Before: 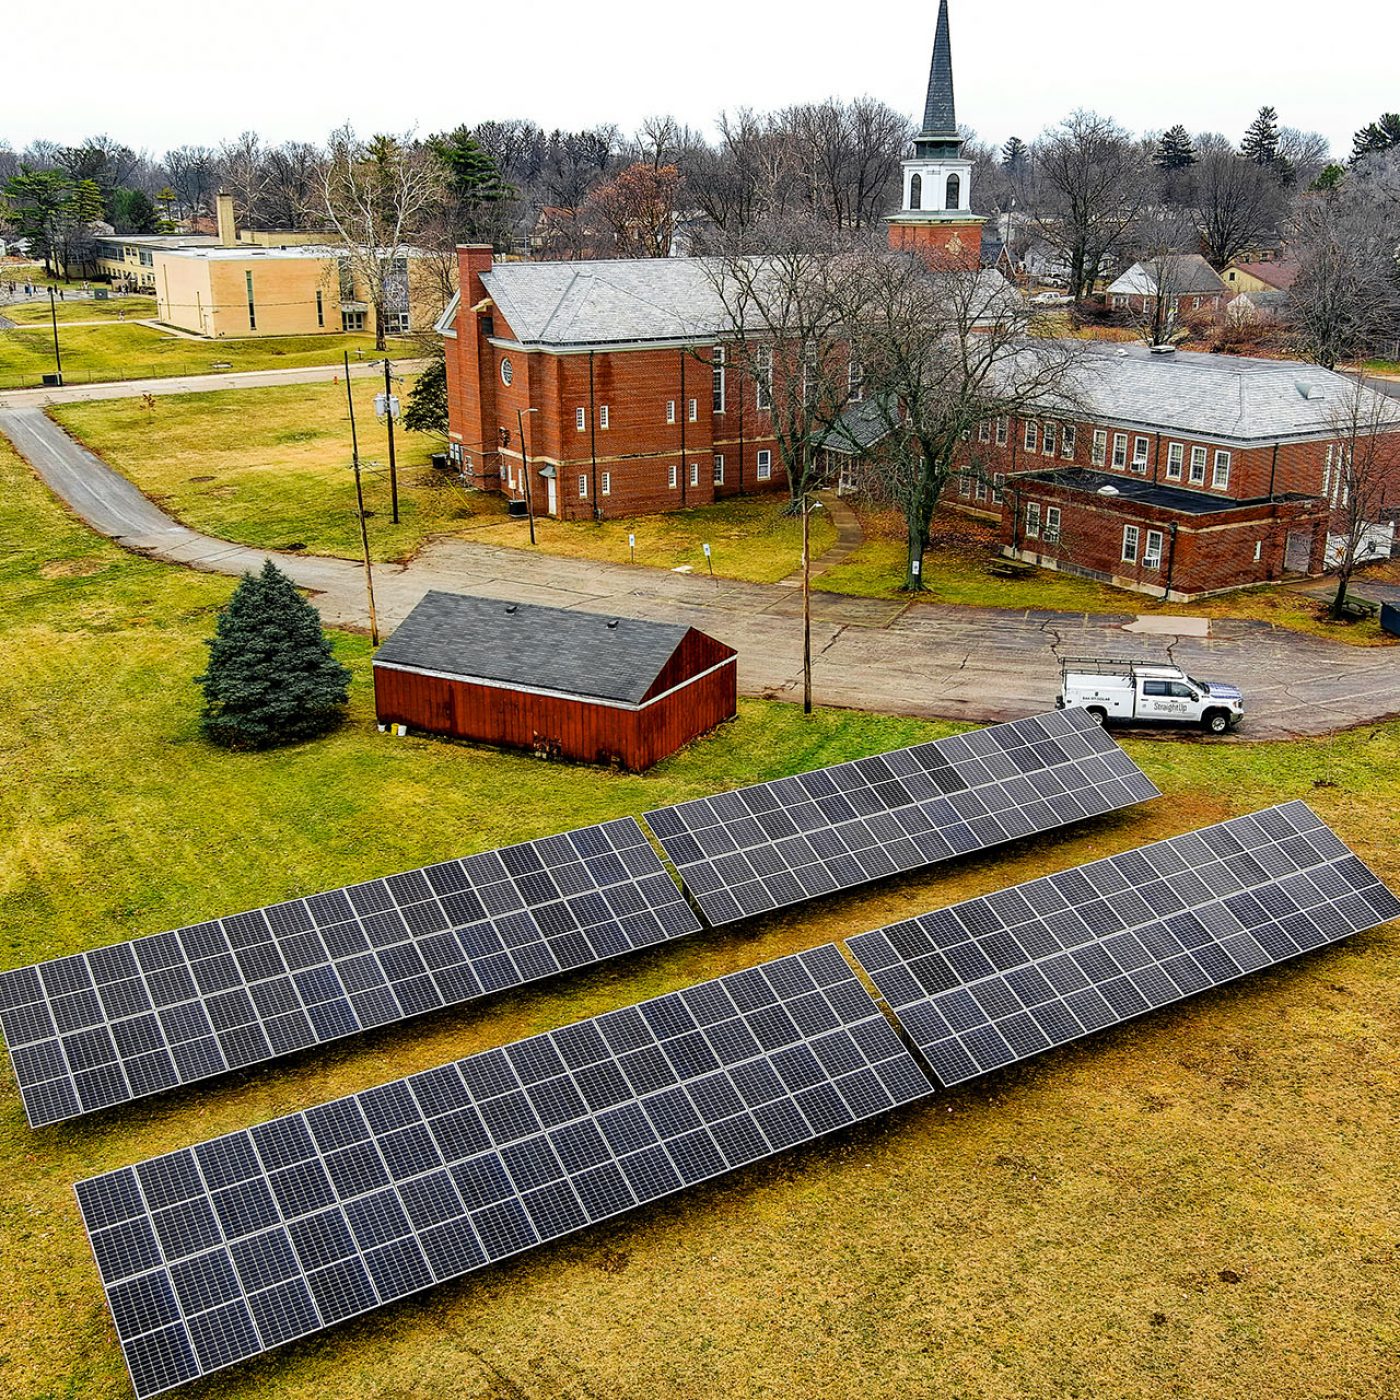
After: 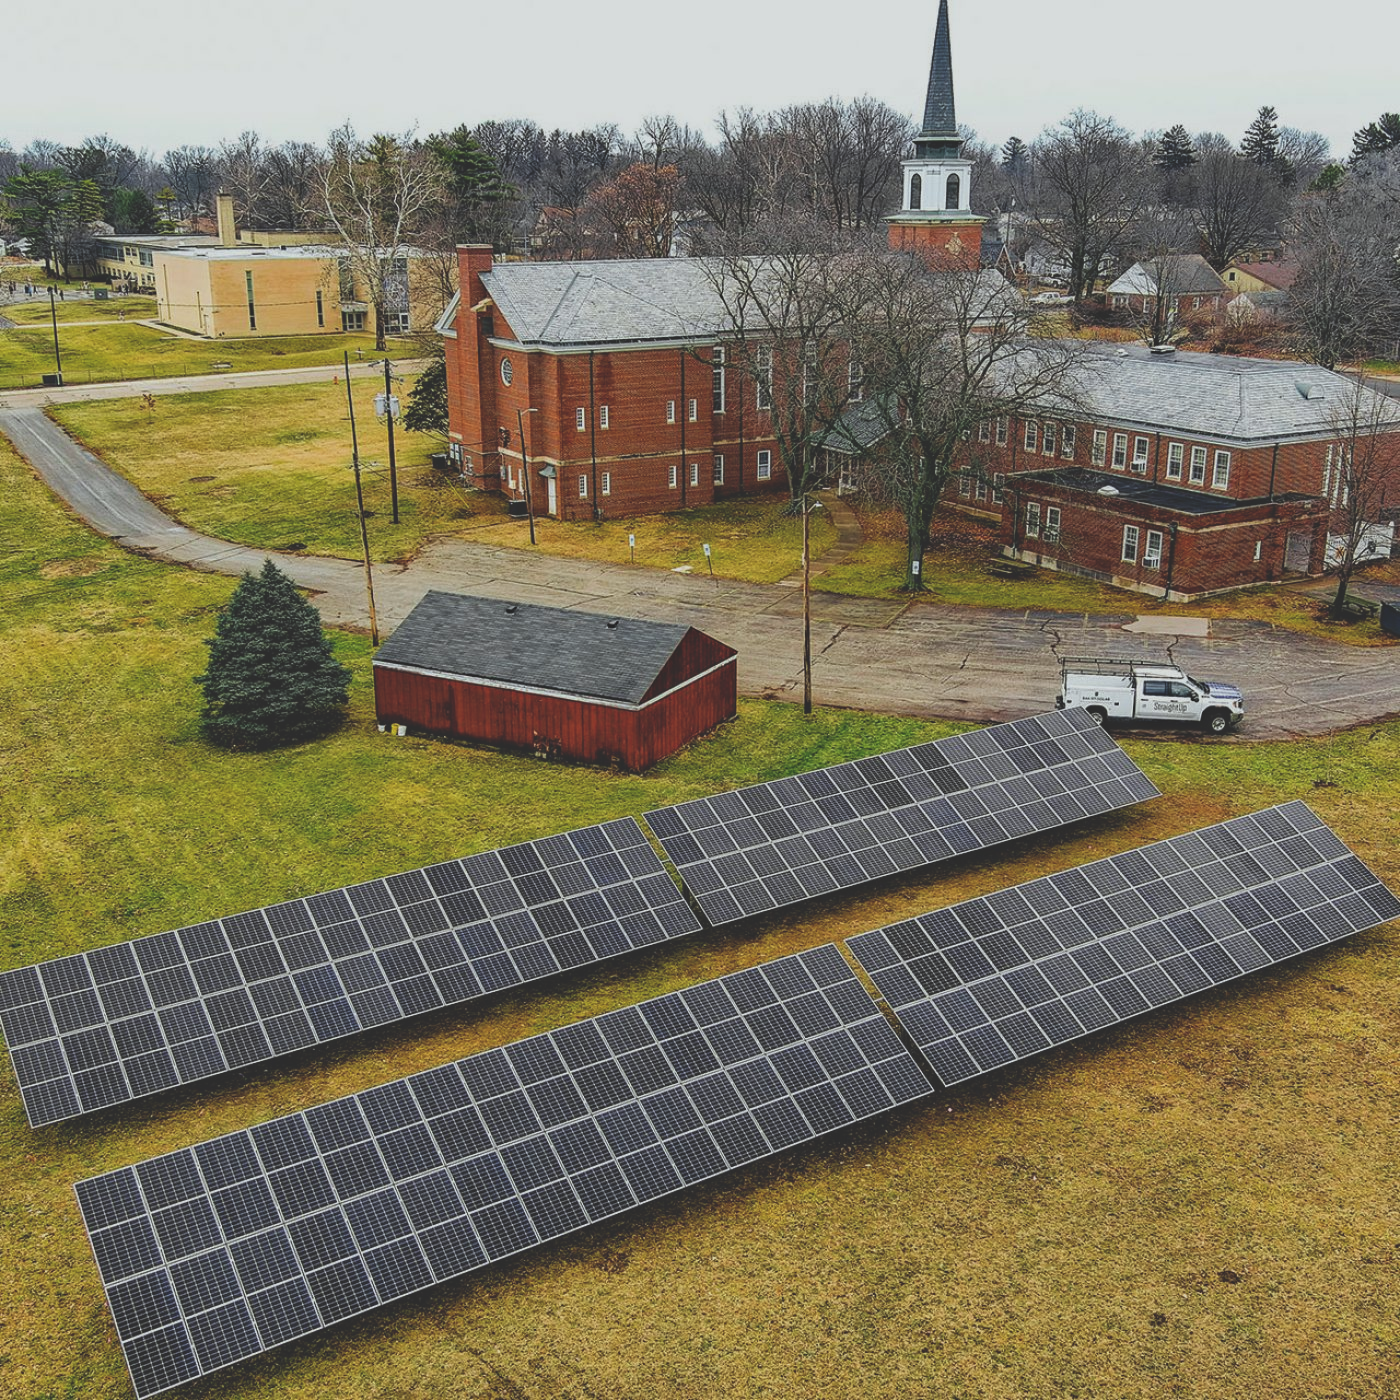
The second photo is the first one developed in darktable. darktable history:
white balance: red 0.978, blue 0.999
exposure: black level correction -0.036, exposure -0.497 EV, compensate highlight preservation false
haze removal: compatibility mode true, adaptive false
